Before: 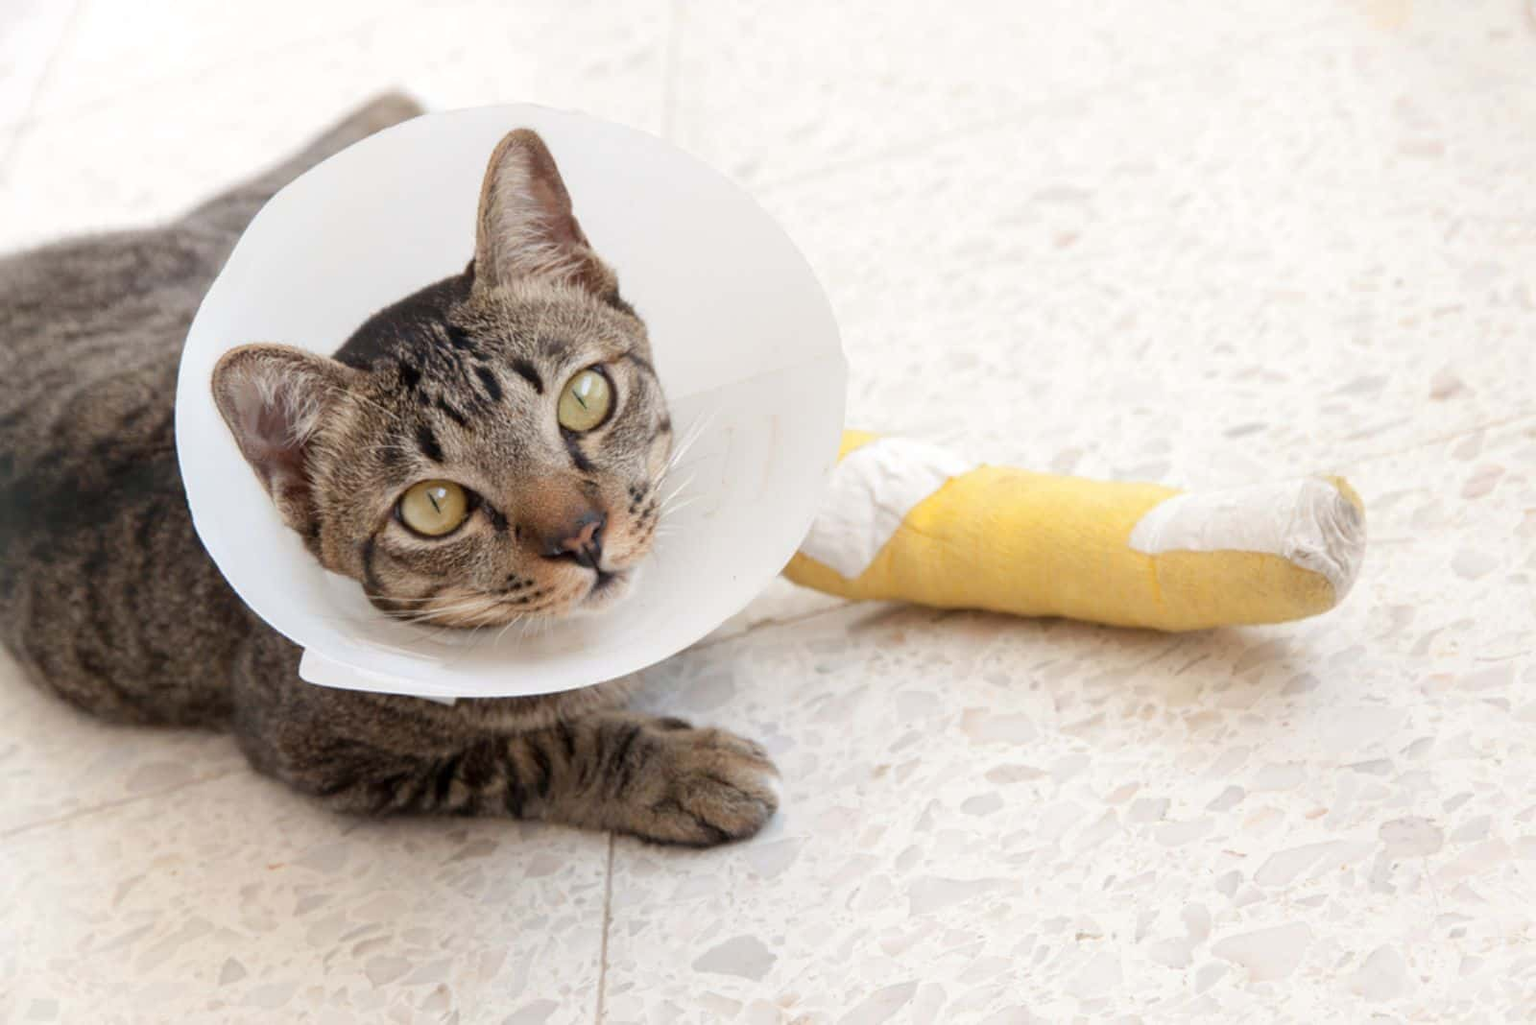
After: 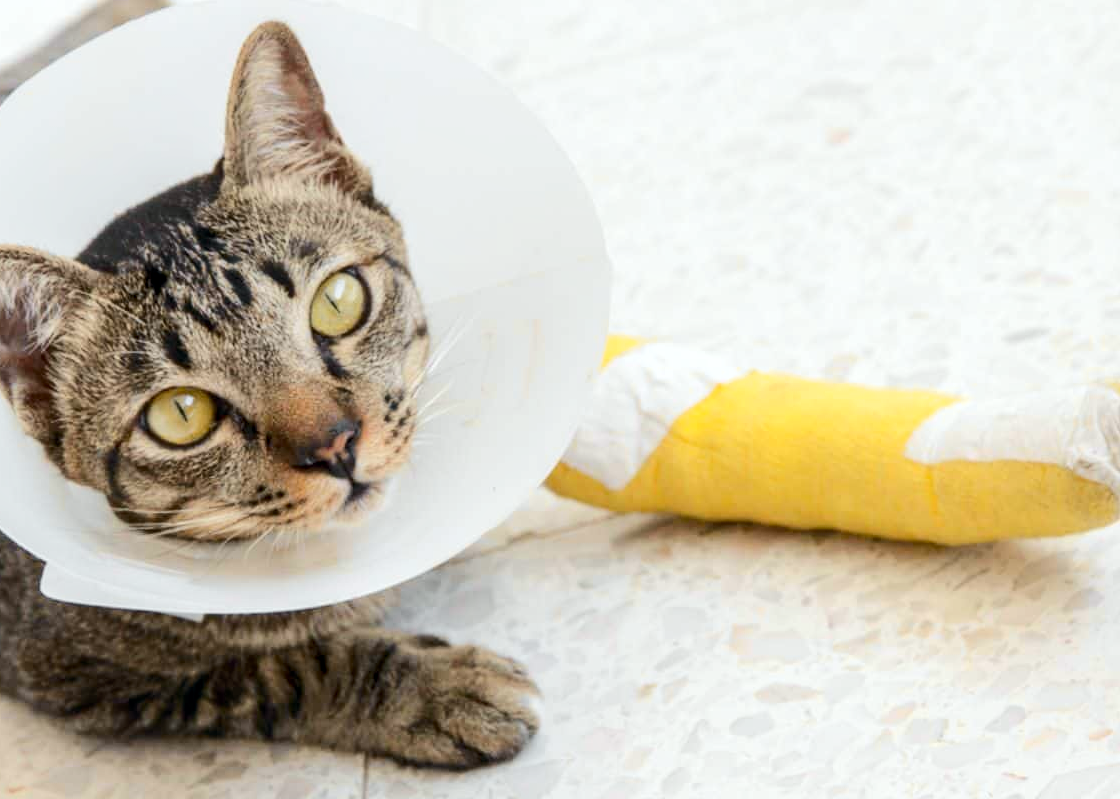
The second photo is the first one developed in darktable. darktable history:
local contrast: on, module defaults
tone curve: curves: ch0 [(0, 0) (0.071, 0.06) (0.253, 0.242) (0.437, 0.498) (0.55, 0.644) (0.657, 0.749) (0.823, 0.876) (1, 0.99)]; ch1 [(0, 0) (0.346, 0.307) (0.408, 0.369) (0.453, 0.457) (0.476, 0.489) (0.502, 0.493) (0.521, 0.515) (0.537, 0.531) (0.612, 0.641) (0.676, 0.728) (1, 1)]; ch2 [(0, 0) (0.346, 0.34) (0.434, 0.46) (0.485, 0.494) (0.5, 0.494) (0.511, 0.504) (0.537, 0.551) (0.579, 0.599) (0.625, 0.686) (1, 1)], color space Lab, independent channels, preserve colors none
crop and rotate: left 16.957%, top 10.649%, right 13.022%, bottom 14.481%
